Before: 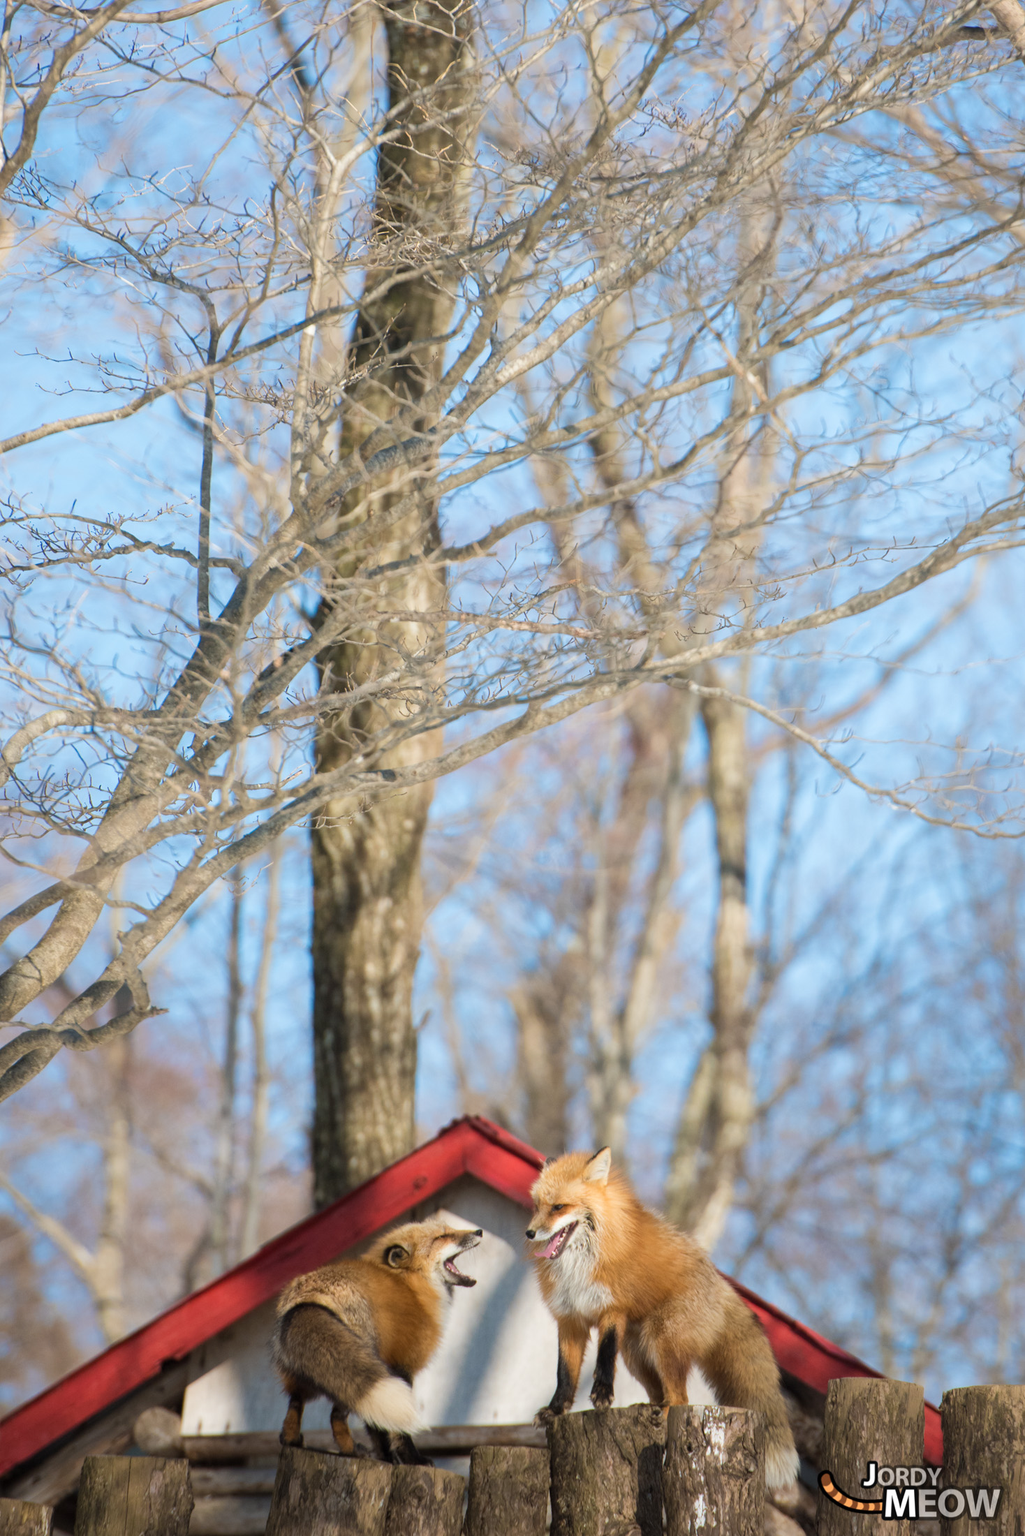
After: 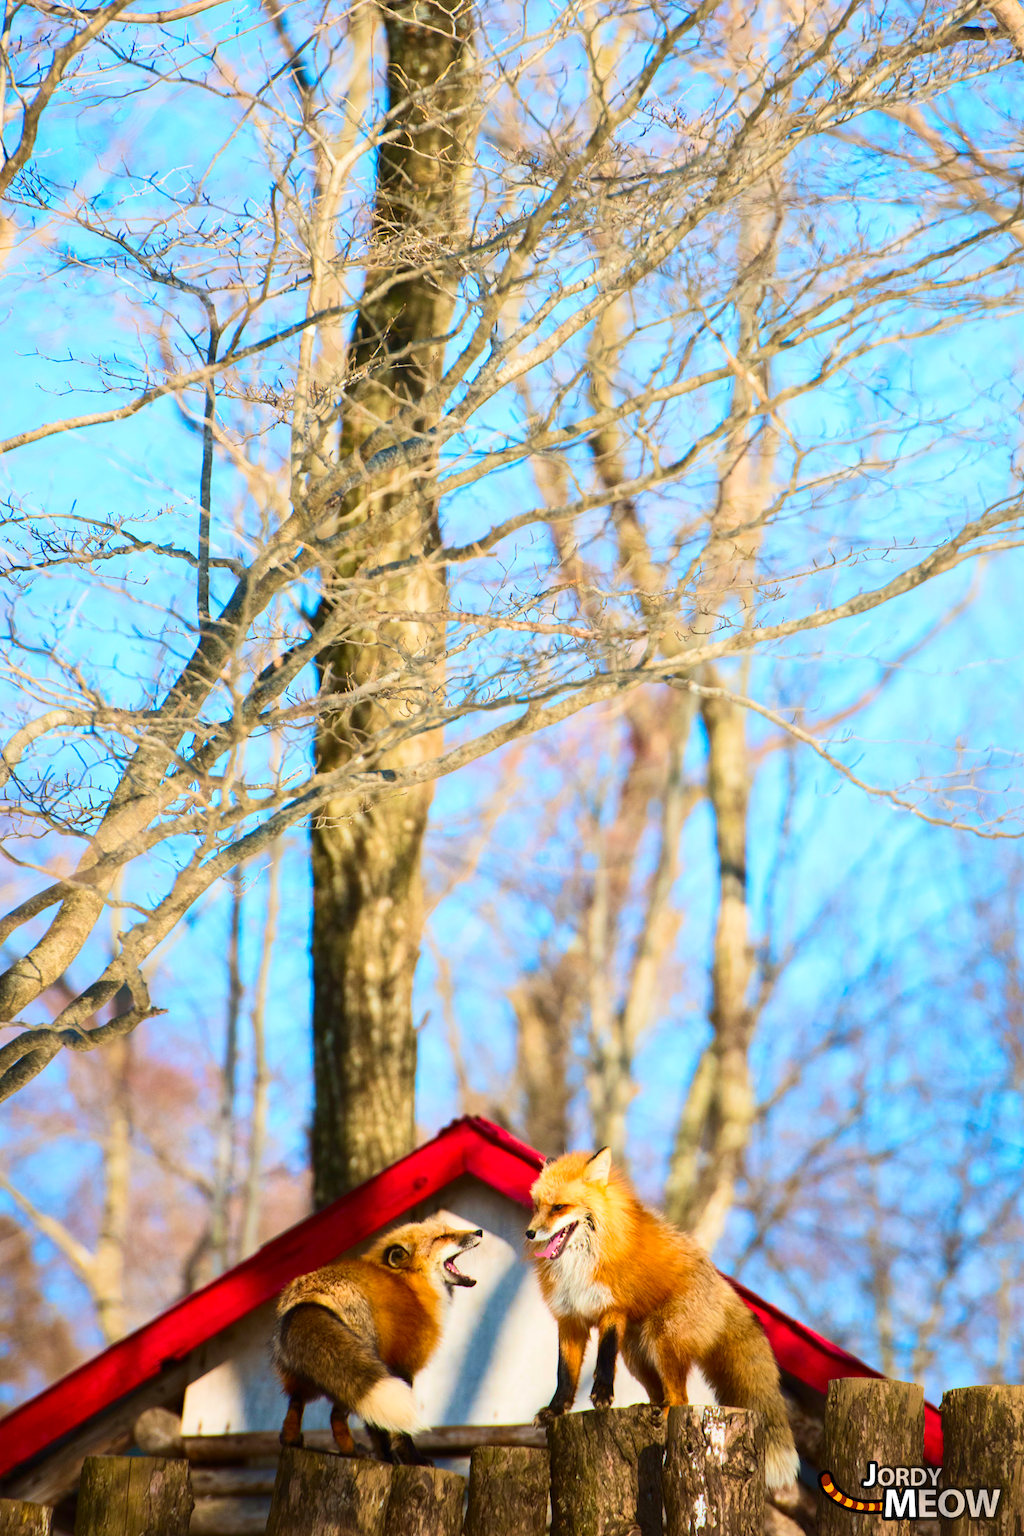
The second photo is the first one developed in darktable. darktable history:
contrast brightness saturation: contrast 0.267, brightness 0.022, saturation 0.866
velvia: on, module defaults
shadows and highlights: shadows 62.47, white point adjustment 0.416, highlights -34.54, compress 83.62%
